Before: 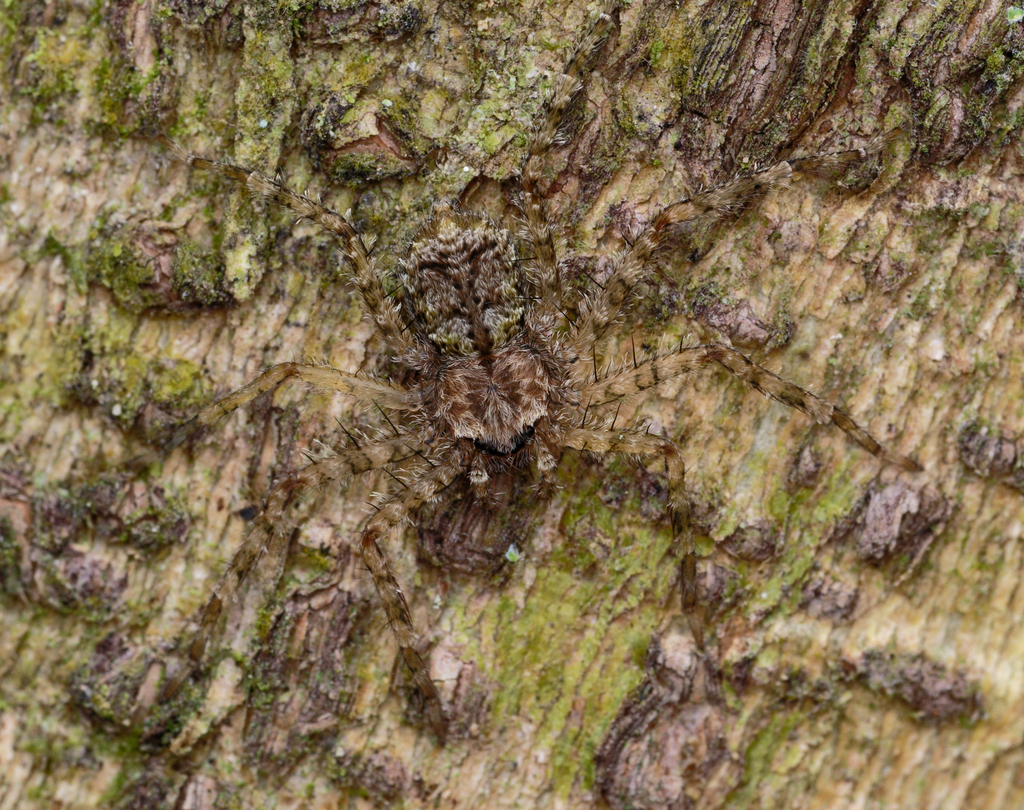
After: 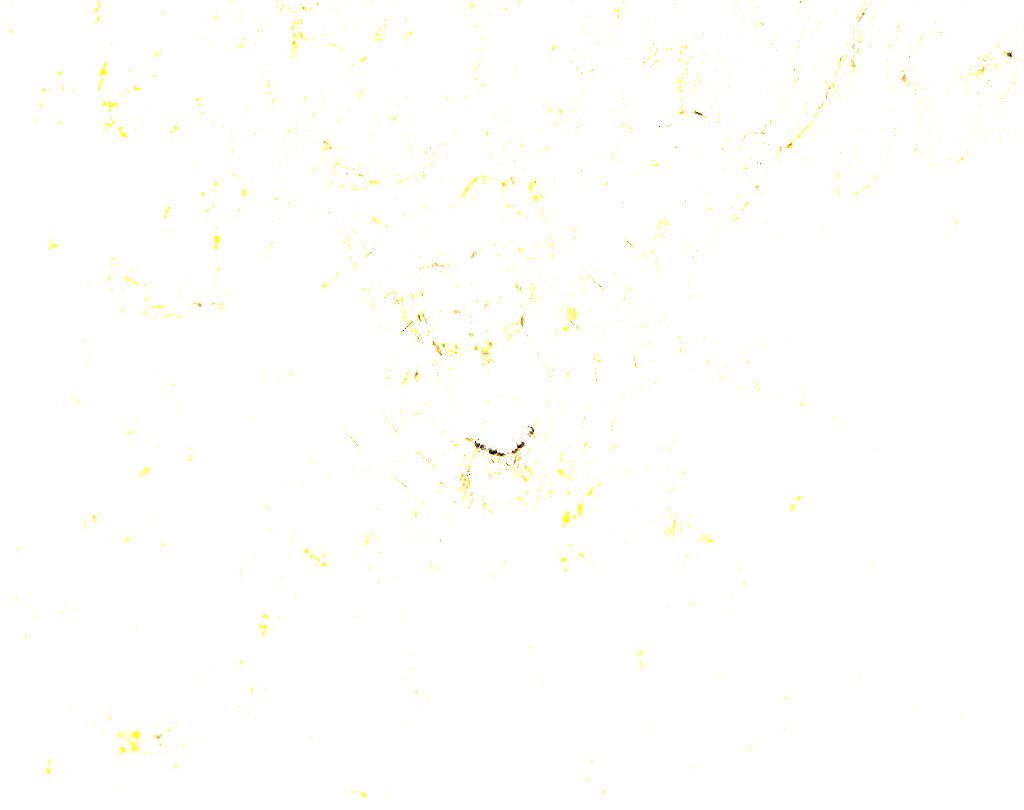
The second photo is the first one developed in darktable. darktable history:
exposure: exposure 7.929 EV, compensate highlight preservation false
